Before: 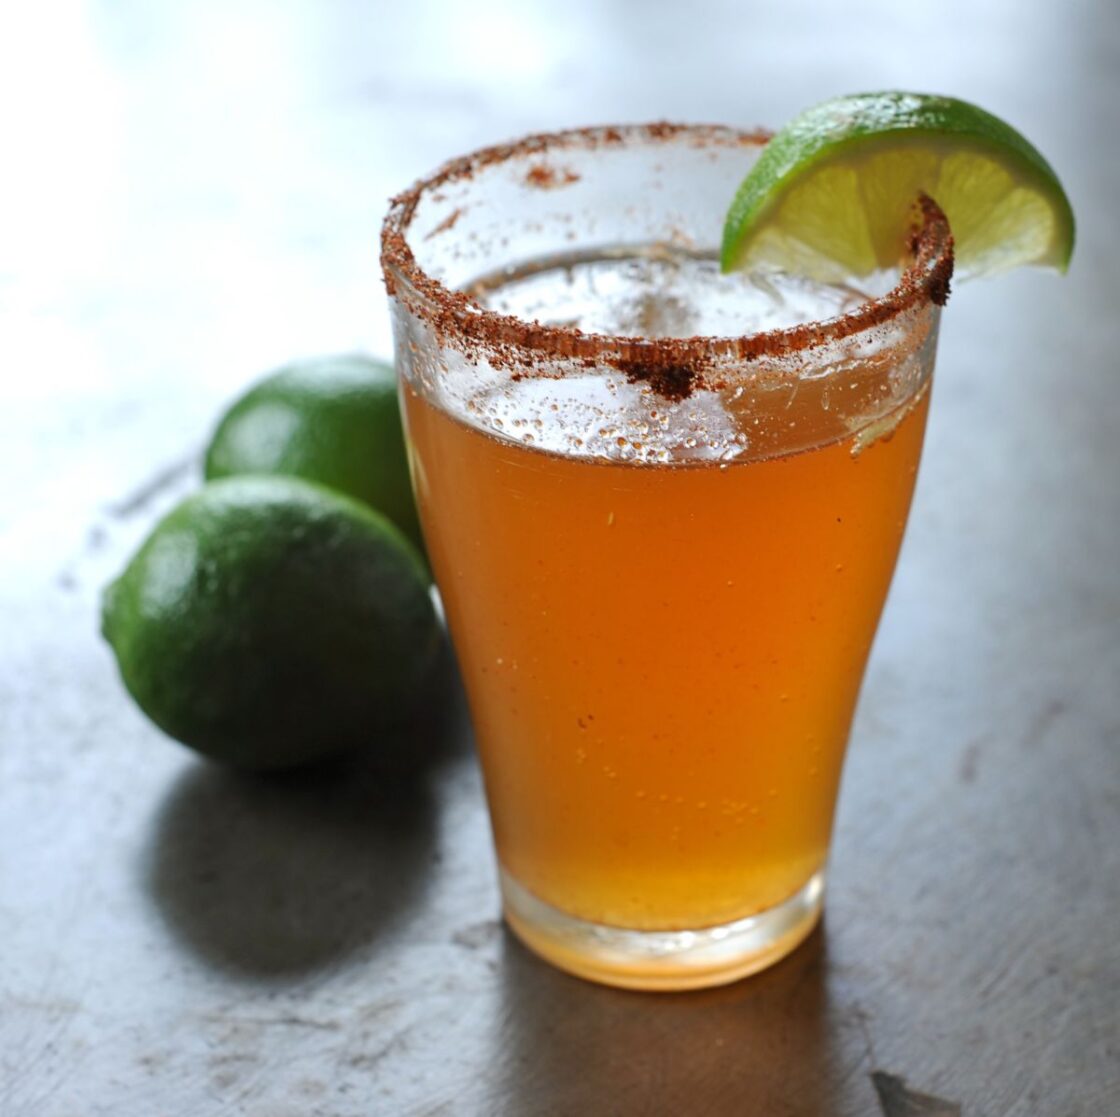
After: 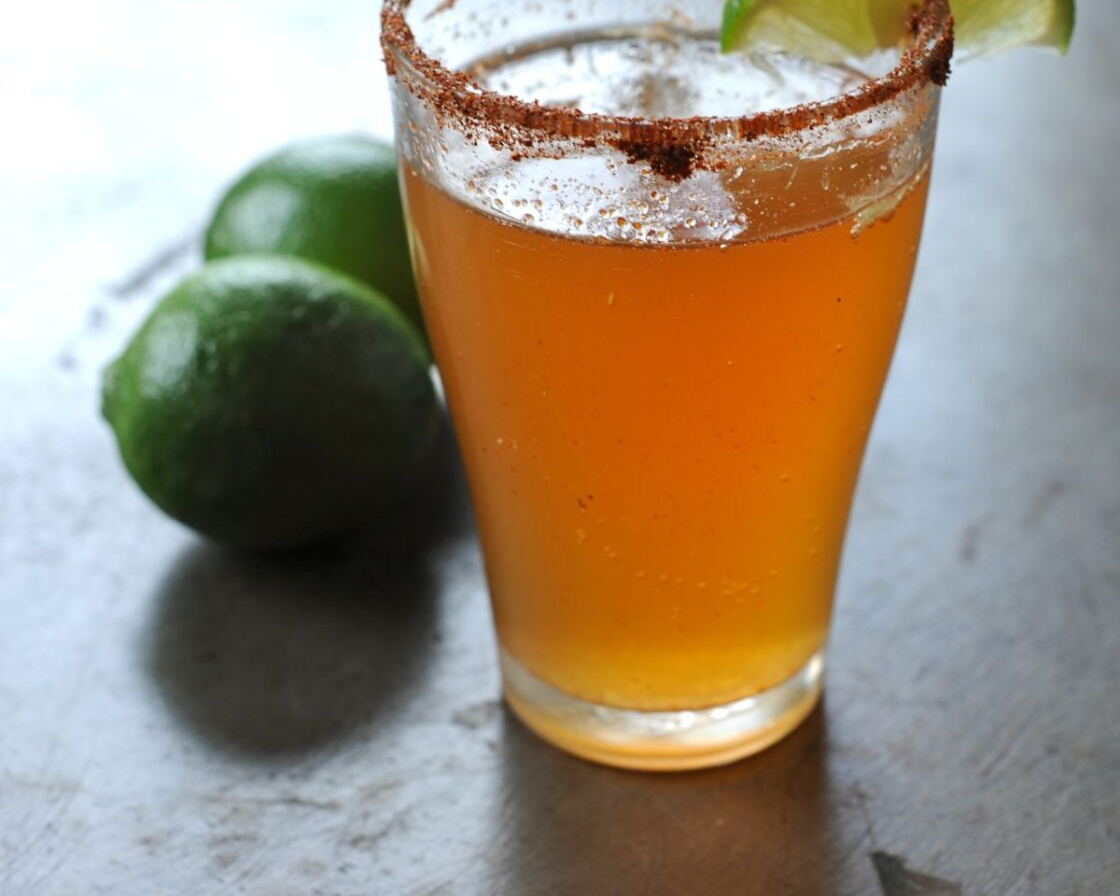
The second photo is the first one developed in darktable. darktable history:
crop and rotate: top 19.758%
